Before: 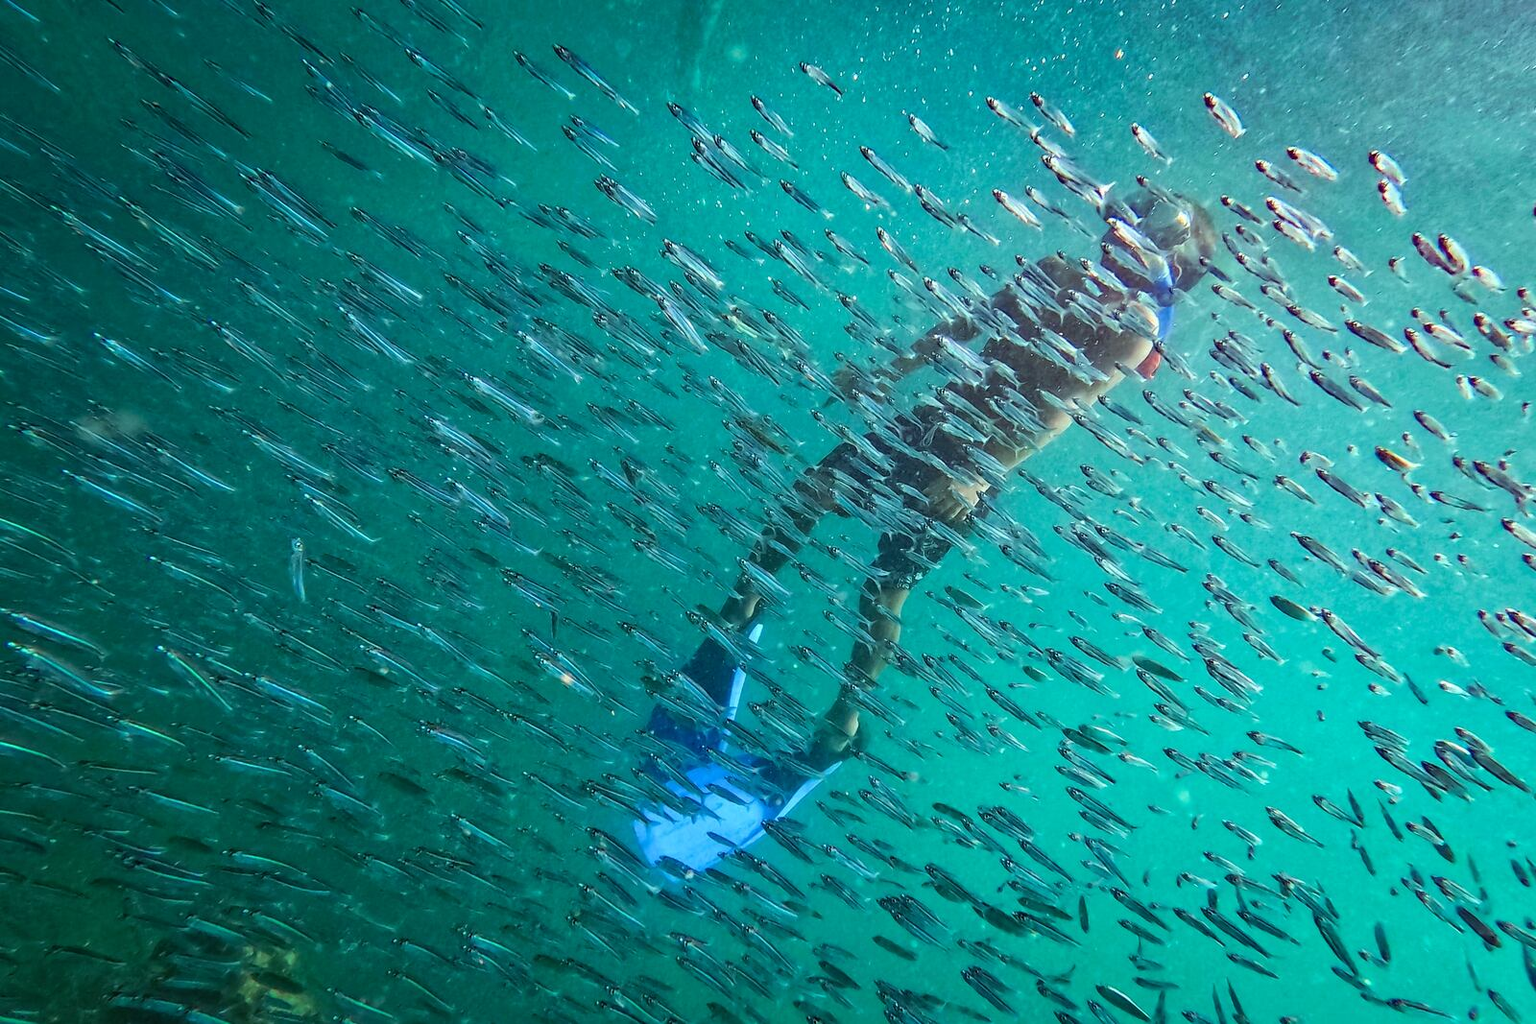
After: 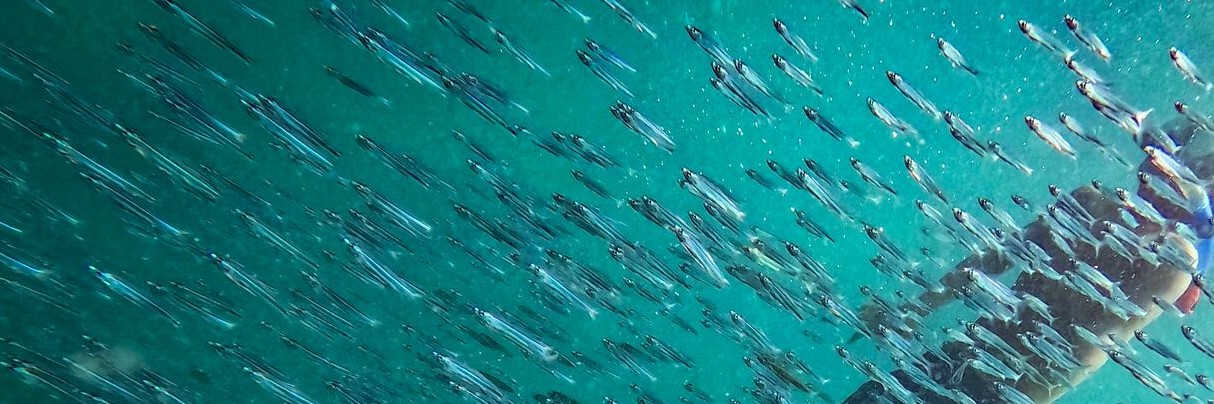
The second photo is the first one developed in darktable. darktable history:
crop: left 0.563%, top 7.636%, right 23.528%, bottom 54.415%
